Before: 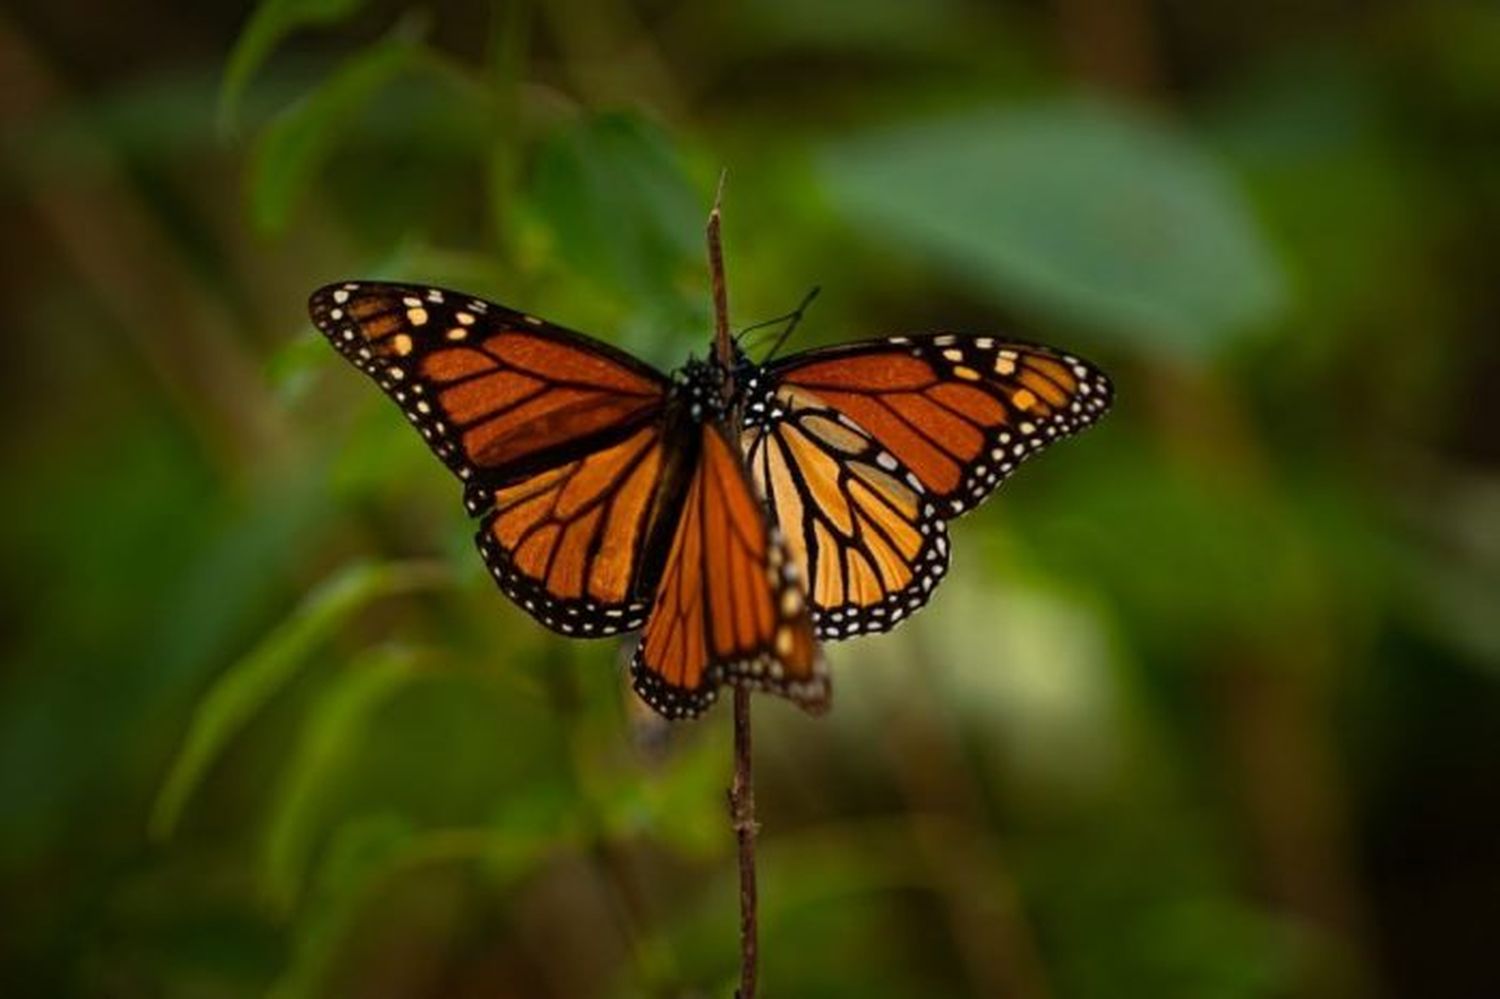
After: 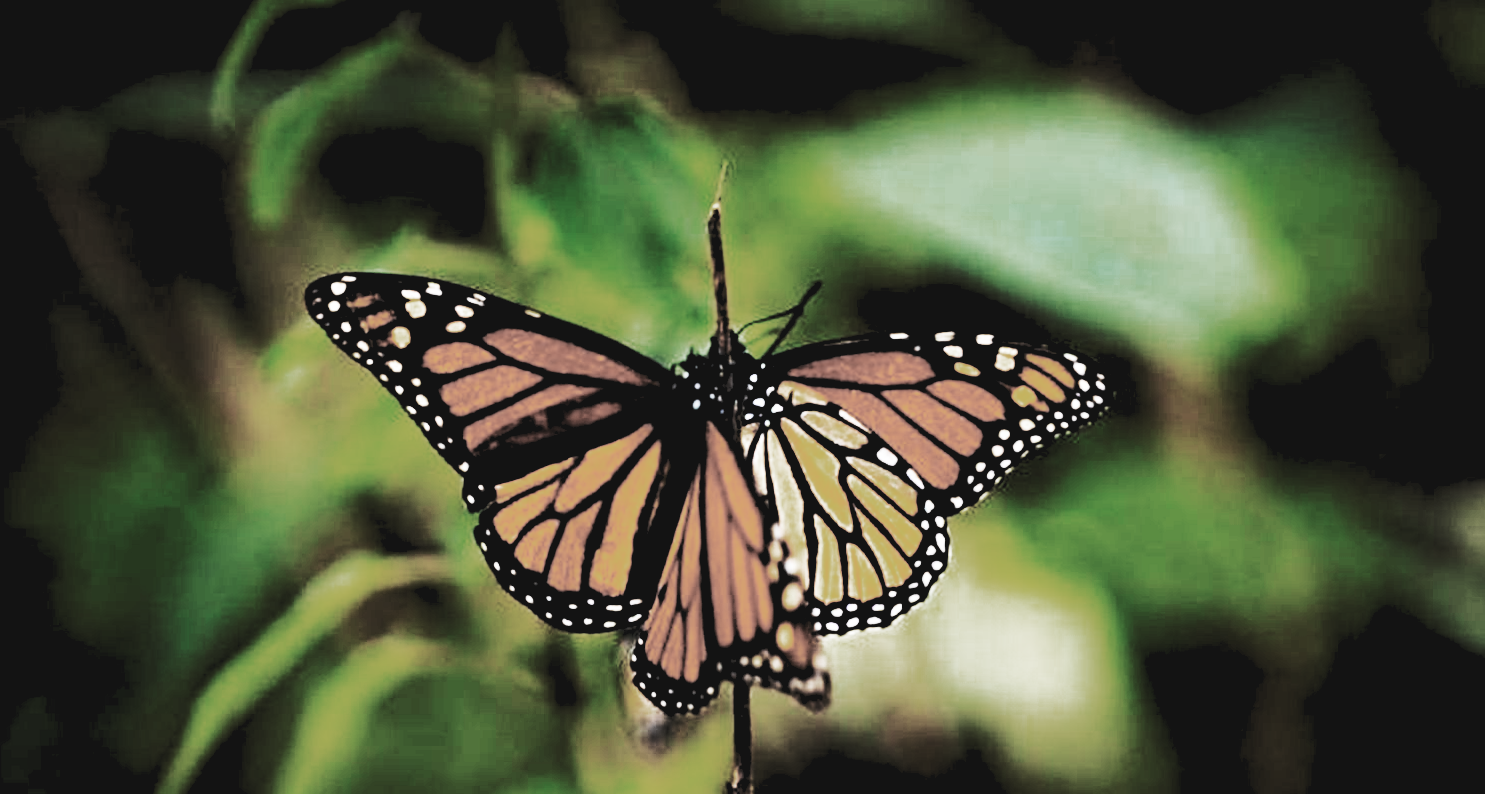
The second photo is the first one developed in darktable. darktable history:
contrast brightness saturation: contrast 0.28
base curve: curves: ch0 [(0, 0.015) (0.085, 0.116) (0.134, 0.298) (0.19, 0.545) (0.296, 0.764) (0.599, 0.982) (1, 1)], preserve colors none
crop: bottom 19.644%
color zones: curves: ch0 [(0, 0.487) (0.241, 0.395) (0.434, 0.373) (0.658, 0.412) (0.838, 0.487)]; ch1 [(0, 0) (0.053, 0.053) (0.211, 0.202) (0.579, 0.259) (0.781, 0.241)]
rotate and perspective: rotation 0.174°, lens shift (vertical) 0.013, lens shift (horizontal) 0.019, shear 0.001, automatic cropping original format, crop left 0.007, crop right 0.991, crop top 0.016, crop bottom 0.997
rgb levels: levels [[0.027, 0.429, 0.996], [0, 0.5, 1], [0, 0.5, 1]]
white balance: red 0.967, blue 1.119, emerald 0.756
